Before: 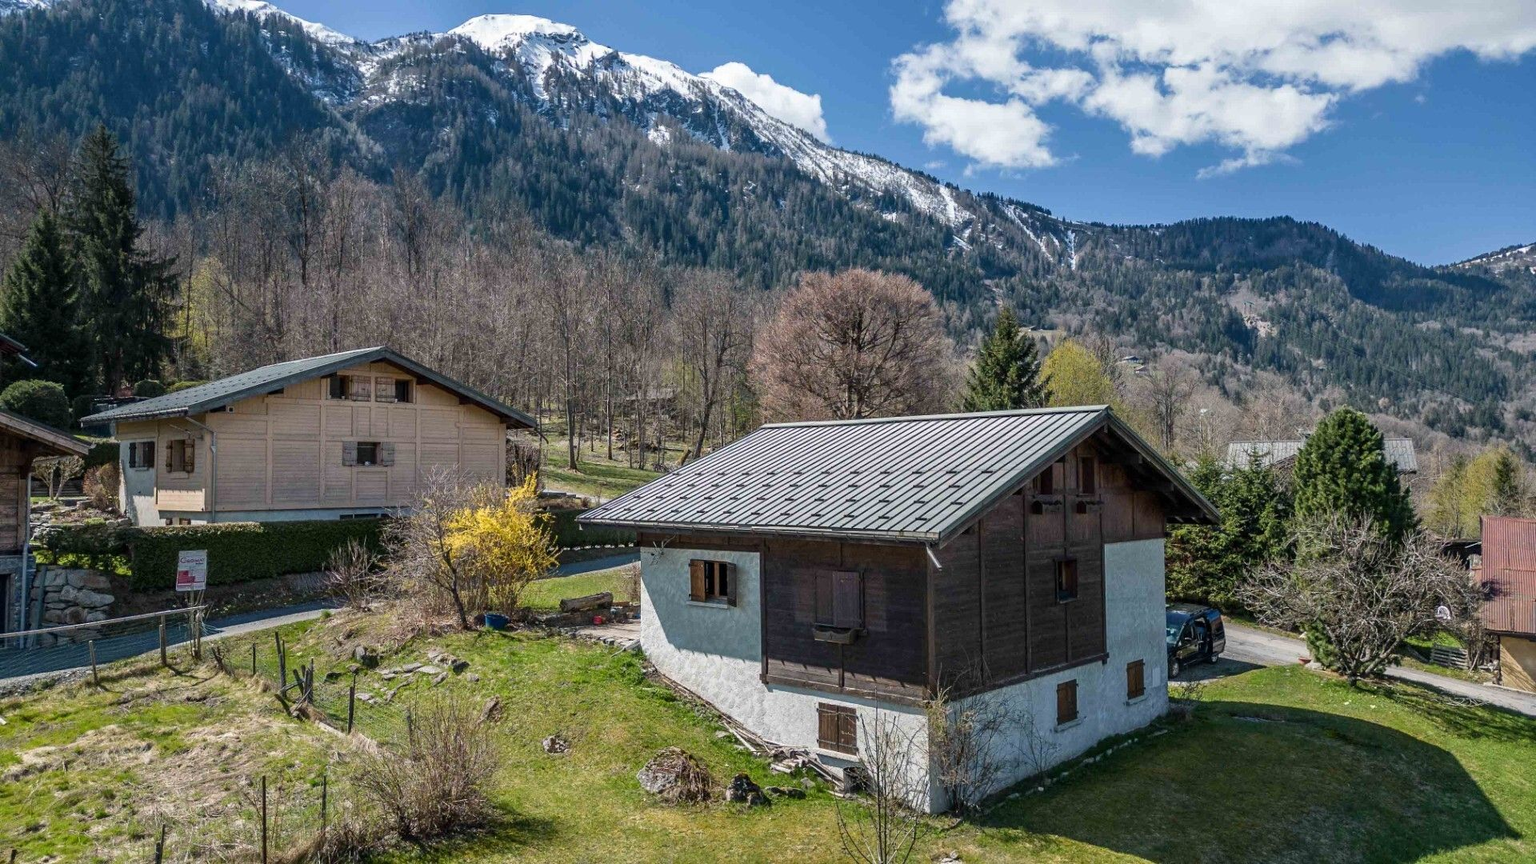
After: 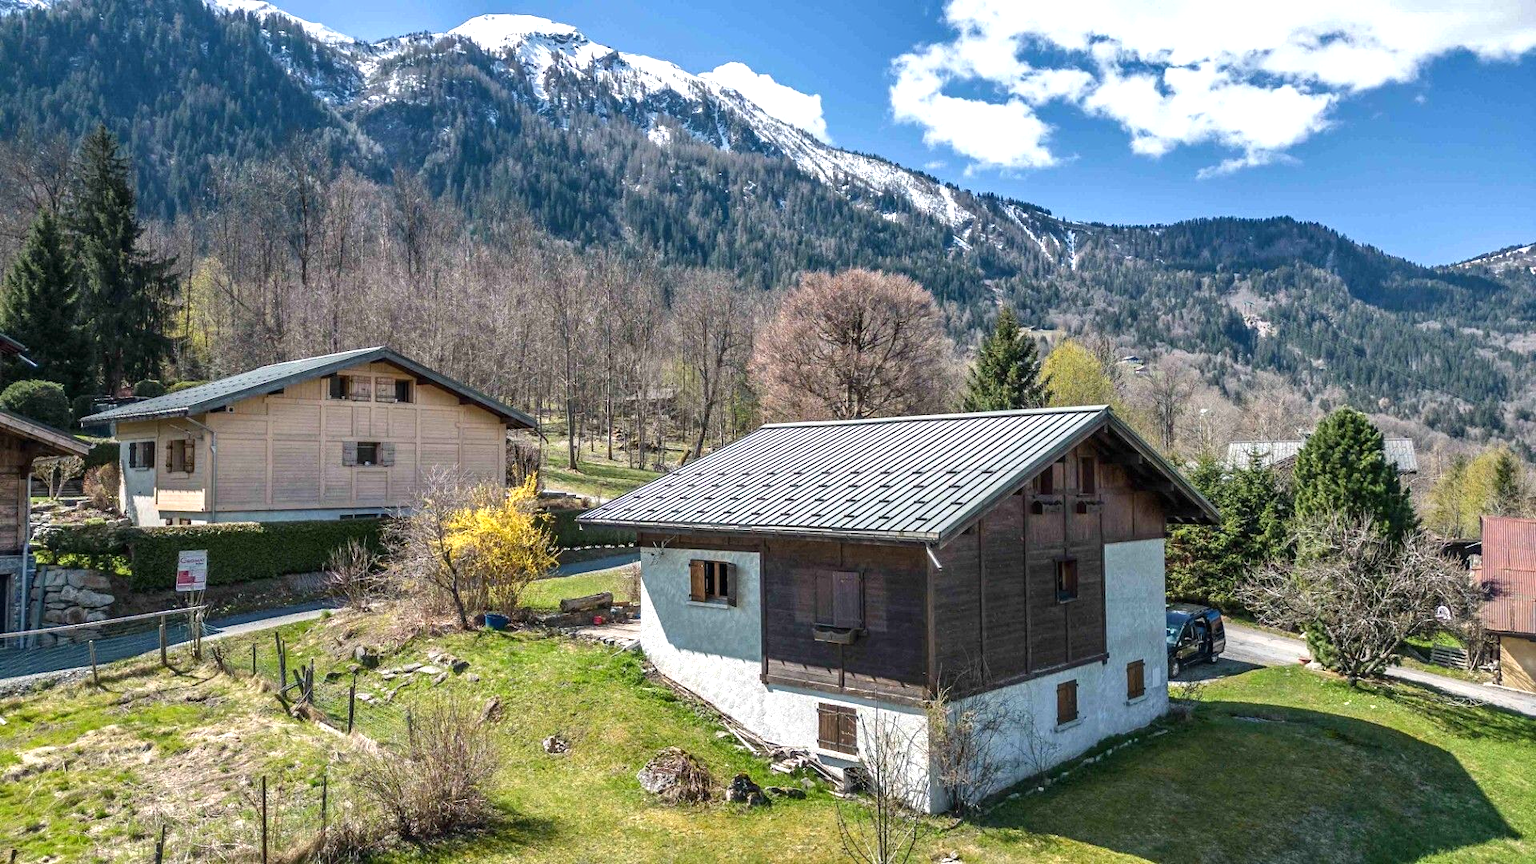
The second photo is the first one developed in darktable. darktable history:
exposure: black level correction 0, exposure 0.701 EV, compensate exposure bias true, compensate highlight preservation false
shadows and highlights: shadows 21.02, highlights -35.6, soften with gaussian
